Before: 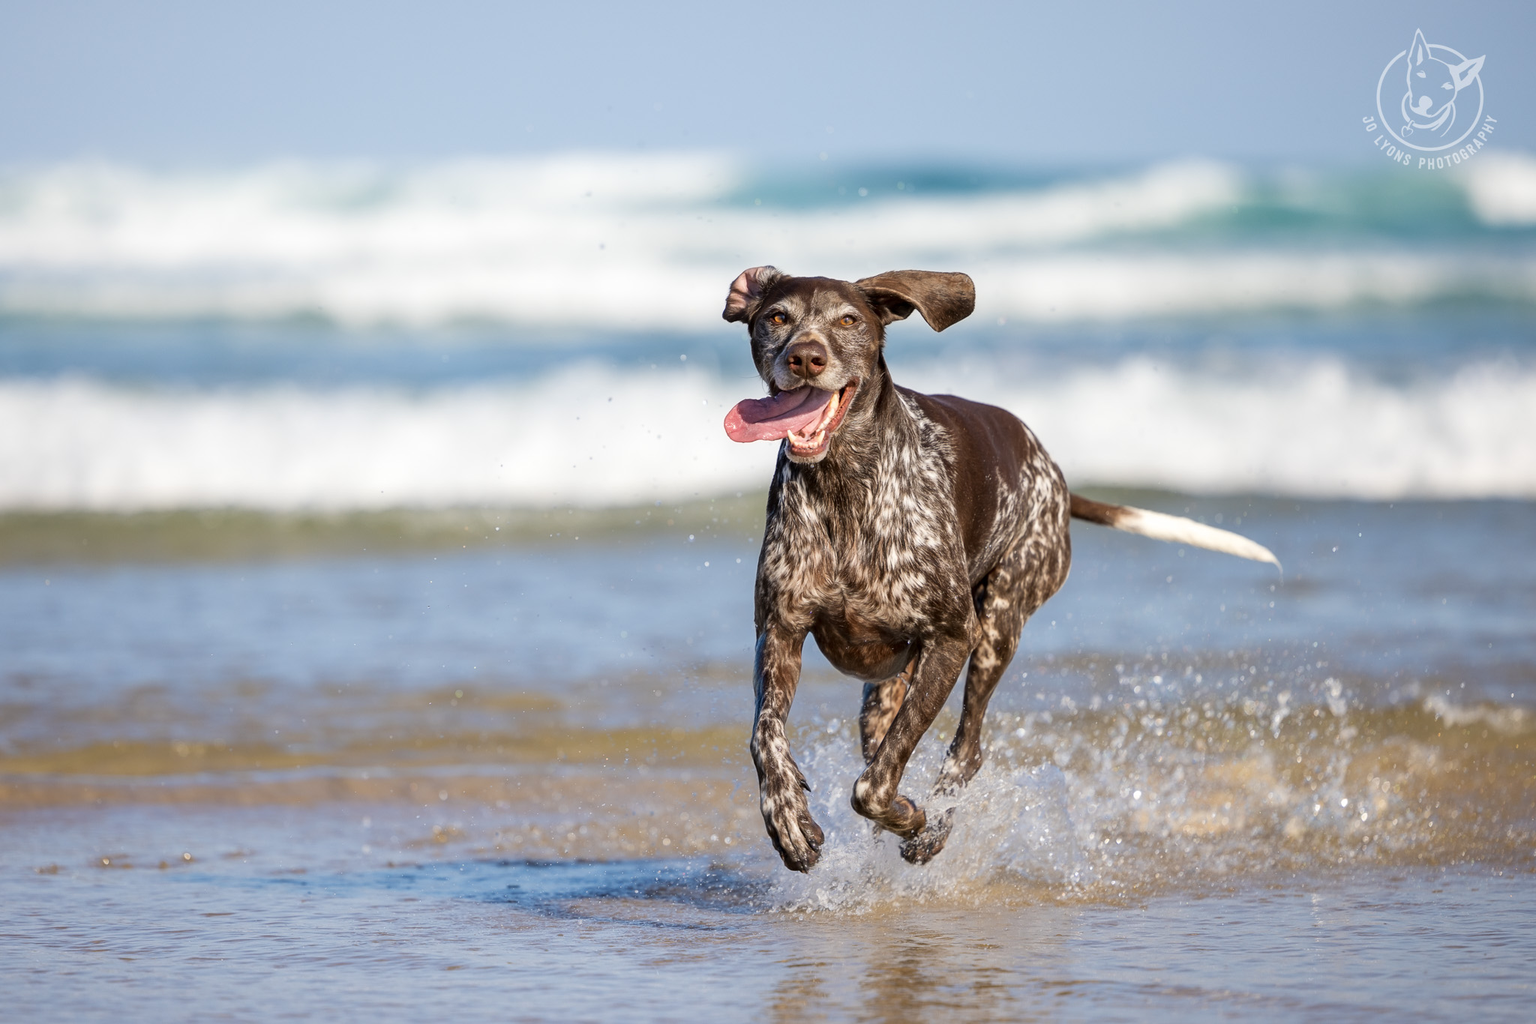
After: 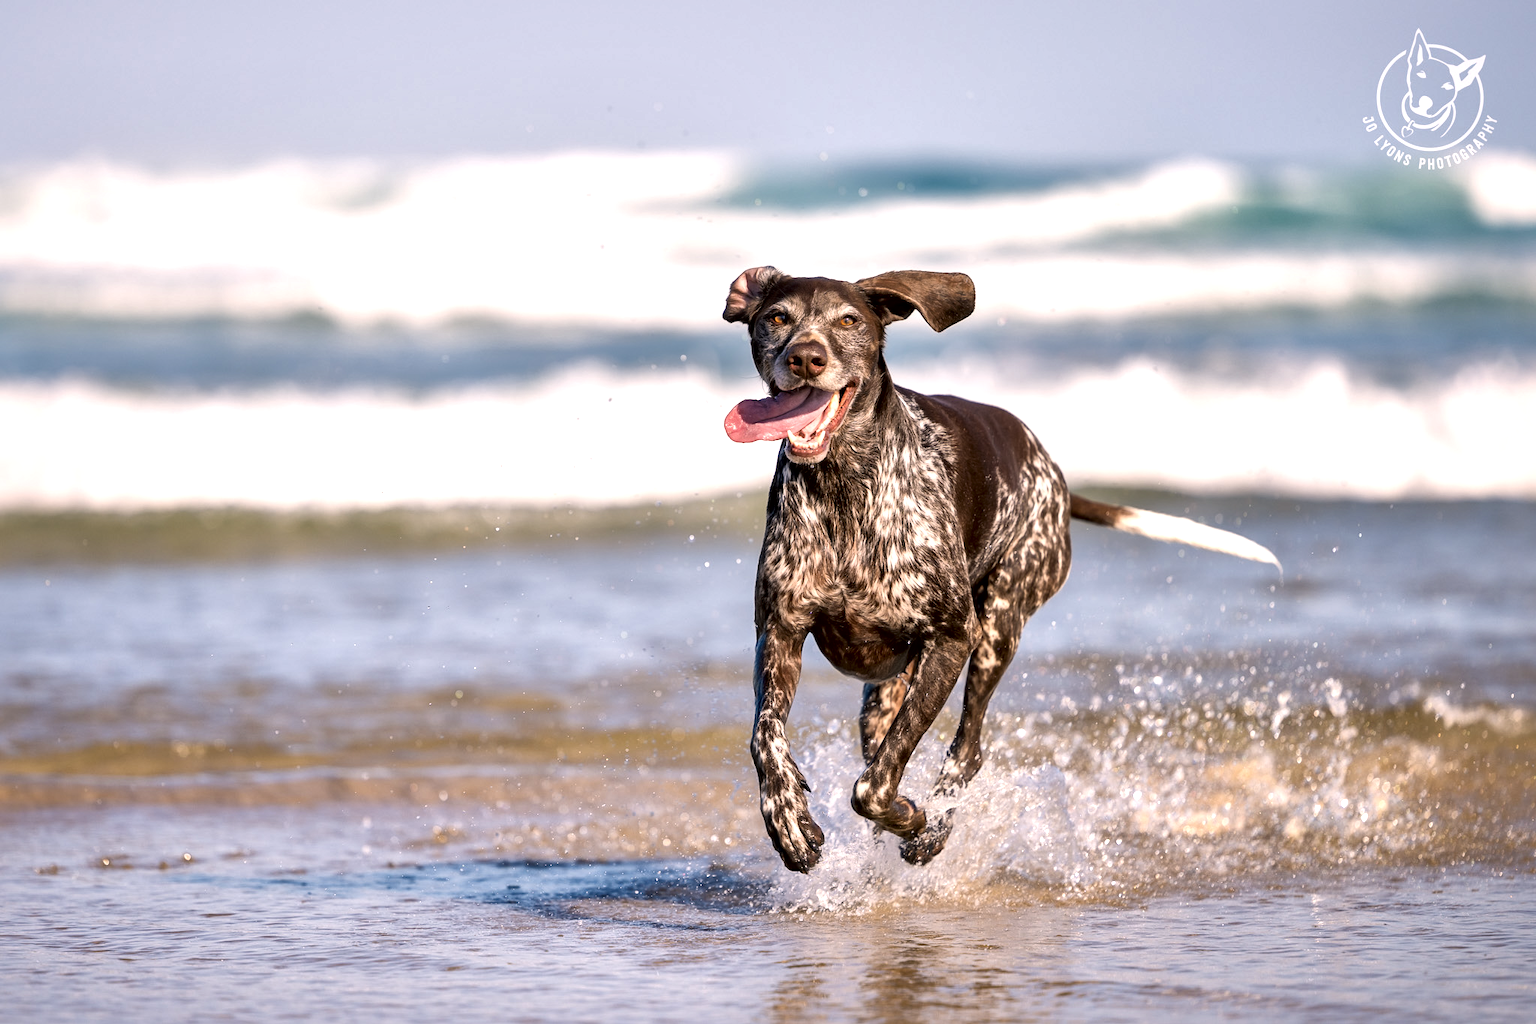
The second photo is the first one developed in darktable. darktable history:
tone equalizer: -8 EV -0.379 EV, -7 EV -0.386 EV, -6 EV -0.317 EV, -5 EV -0.224 EV, -3 EV 0.227 EV, -2 EV 0.362 EV, -1 EV 0.384 EV, +0 EV 0.413 EV
exposure: exposure -0.072 EV, compensate highlight preservation false
color balance rgb: highlights gain › chroma 2.472%, highlights gain › hue 37.45°, perceptual saturation grading › global saturation 0.535%
local contrast: mode bilateral grid, contrast 70, coarseness 74, detail 180%, midtone range 0.2
